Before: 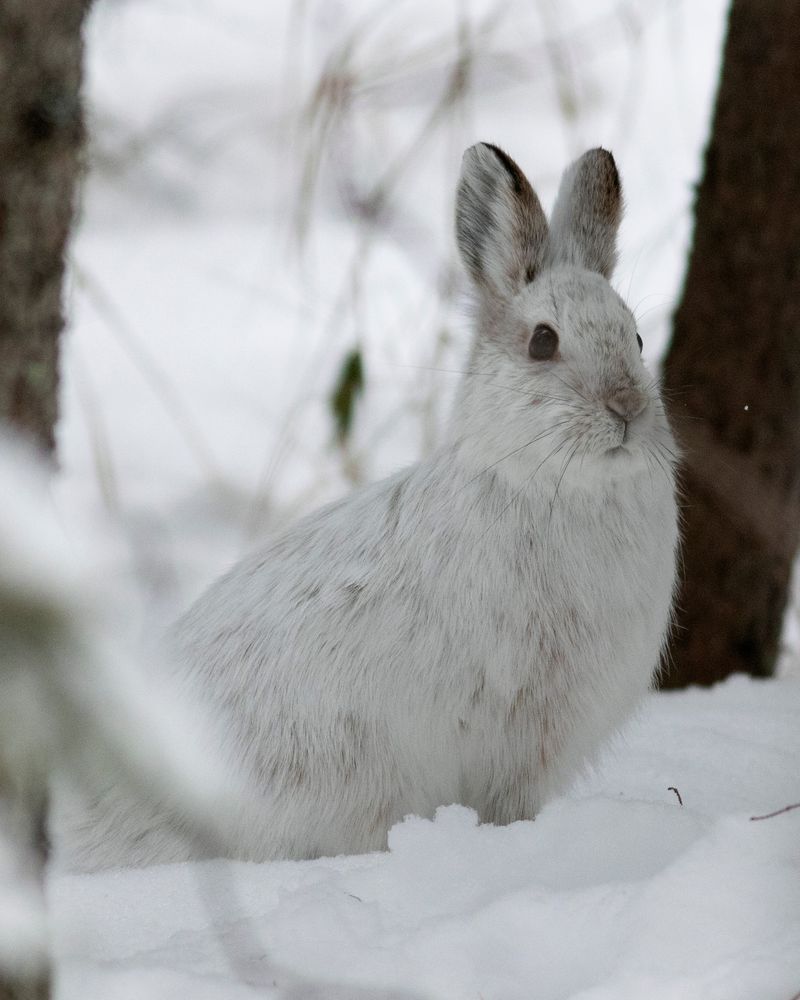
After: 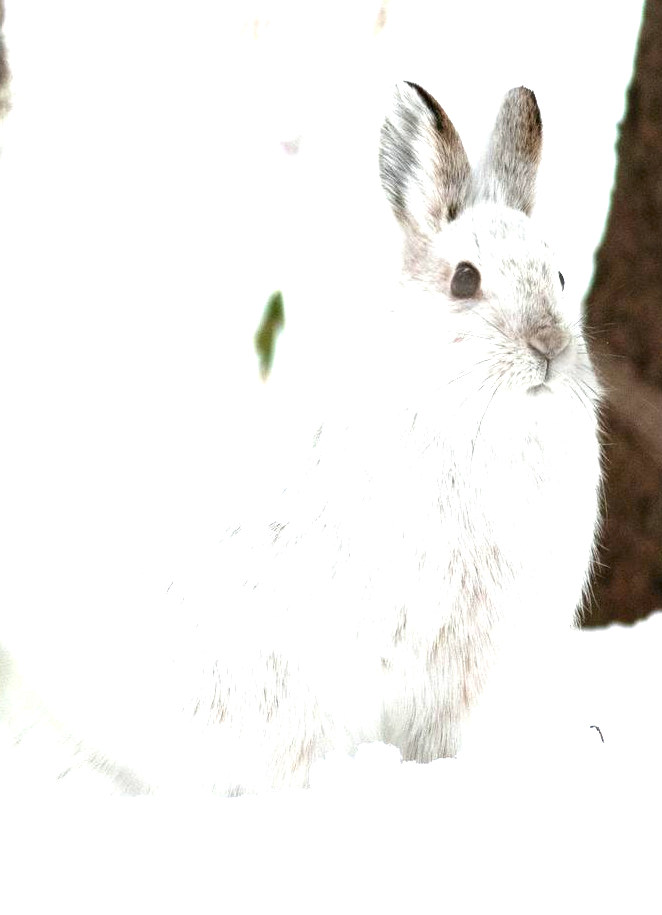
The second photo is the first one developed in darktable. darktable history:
crop: left 9.807%, top 6.259%, right 7.334%, bottom 2.177%
exposure: black level correction 0, exposure 1.975 EV, compensate exposure bias true, compensate highlight preservation false
